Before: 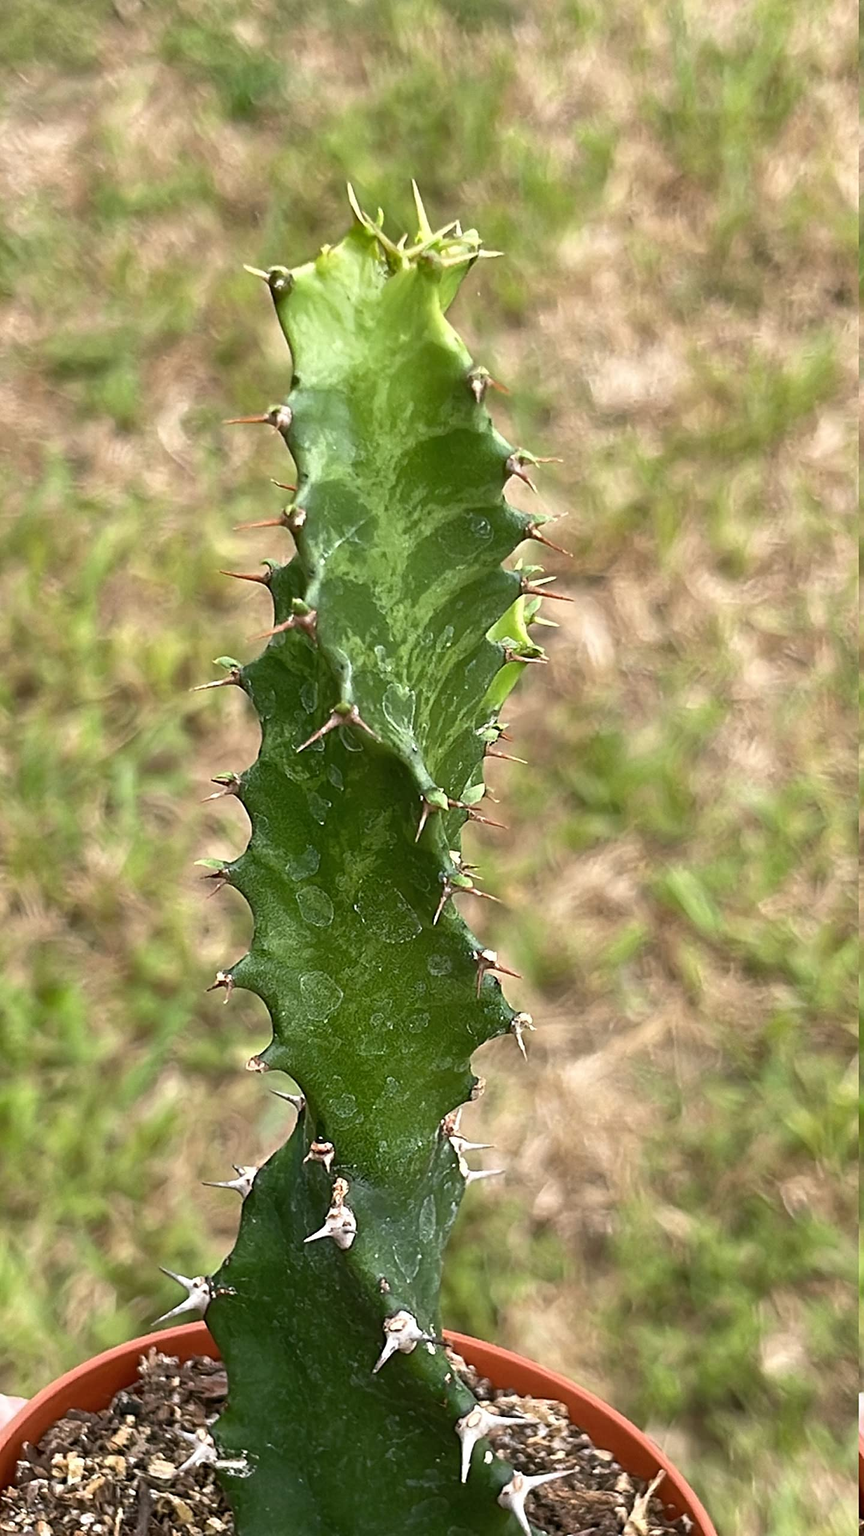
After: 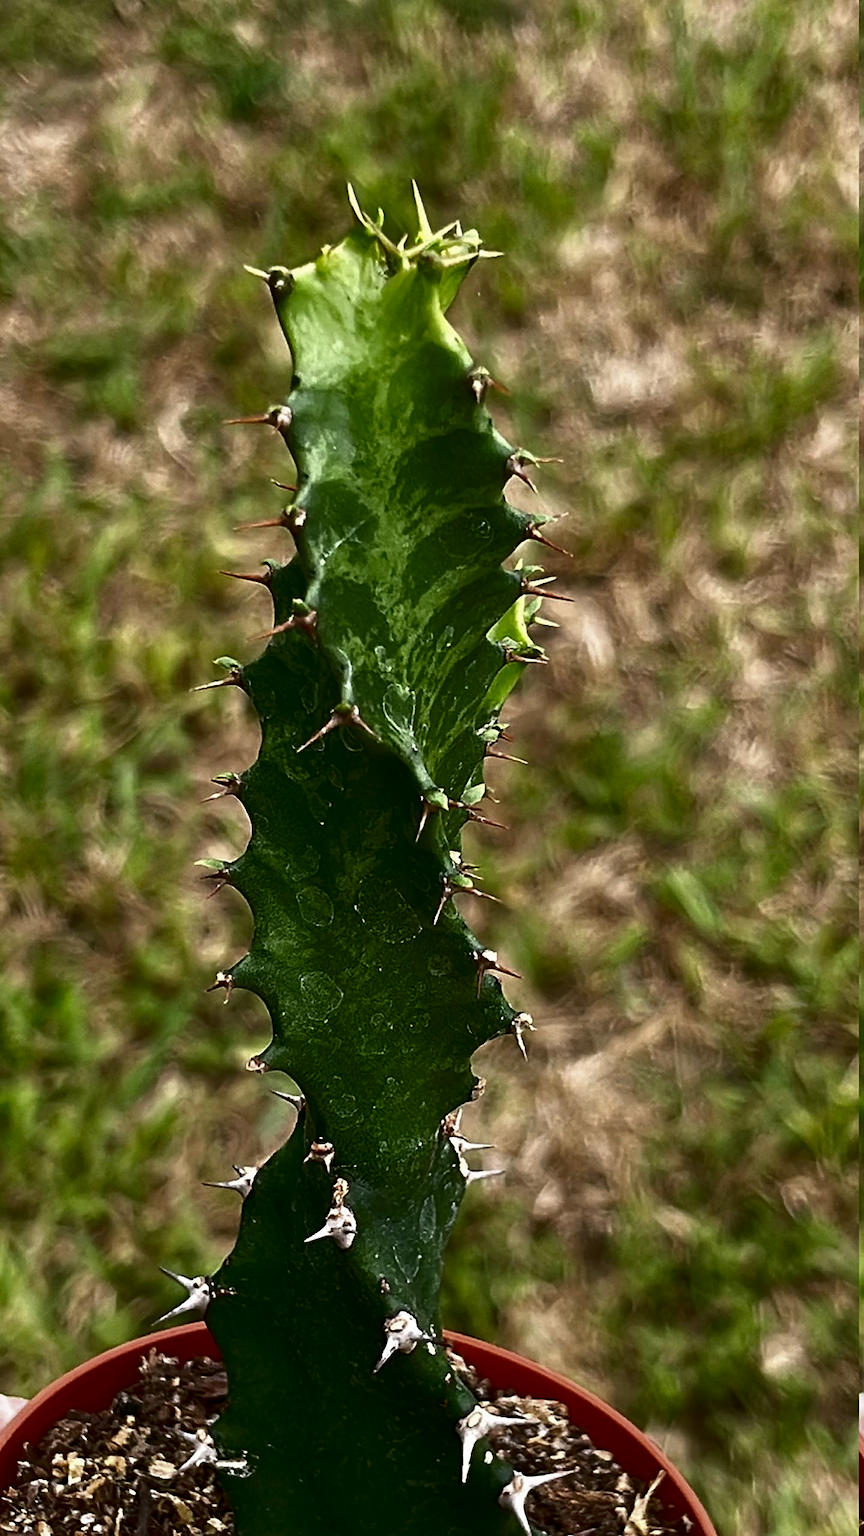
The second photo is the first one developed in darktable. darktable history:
contrast brightness saturation: brightness -0.516
